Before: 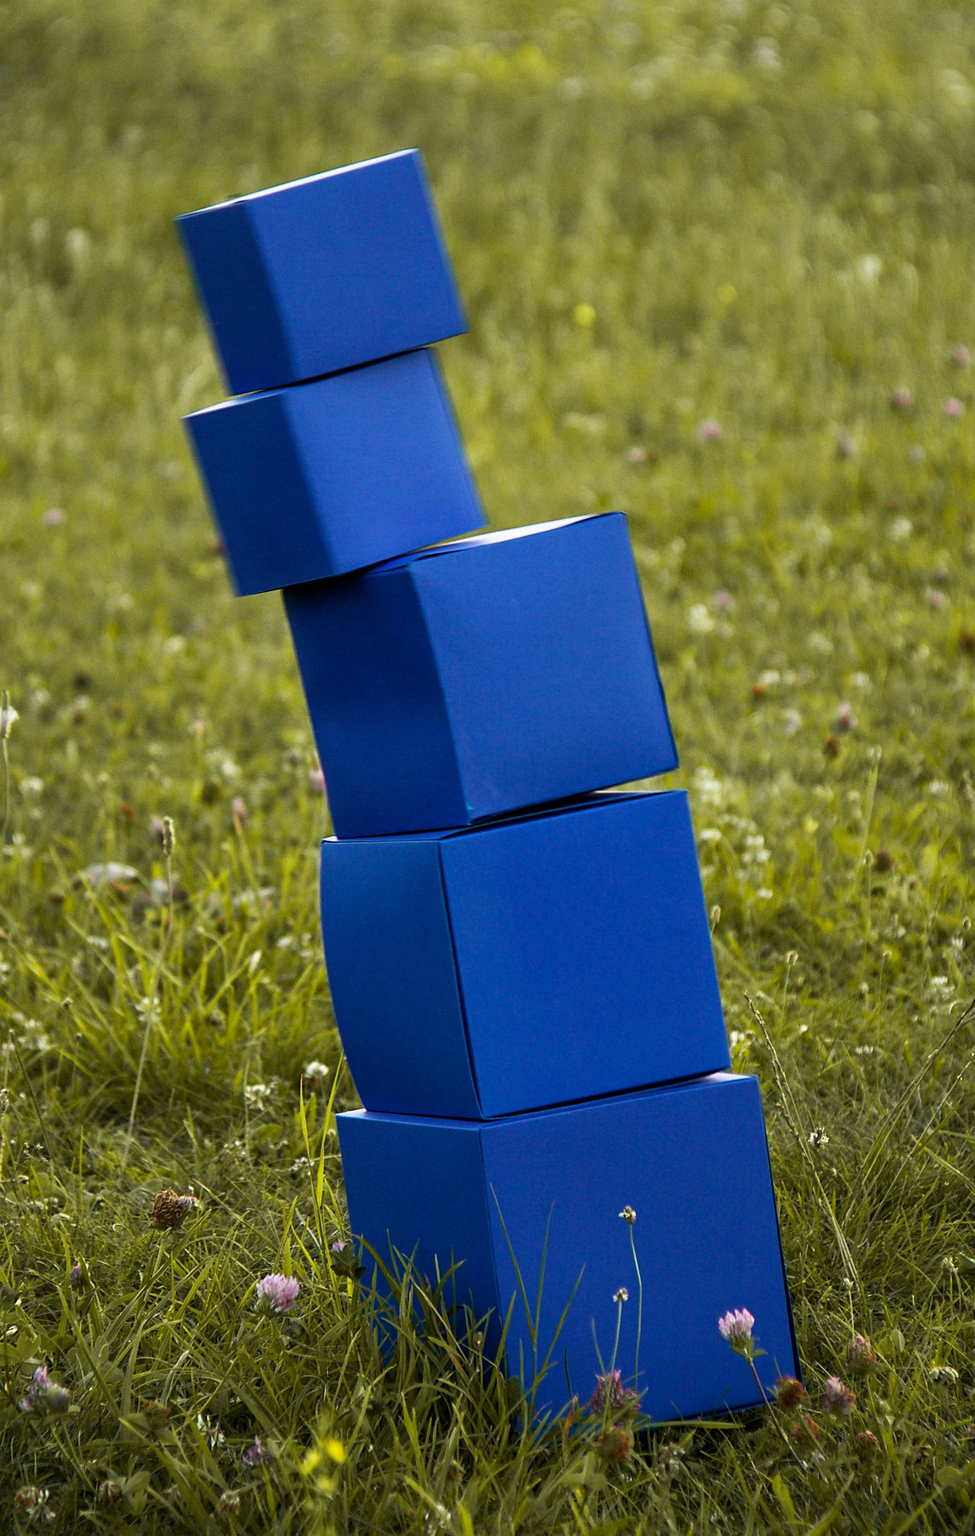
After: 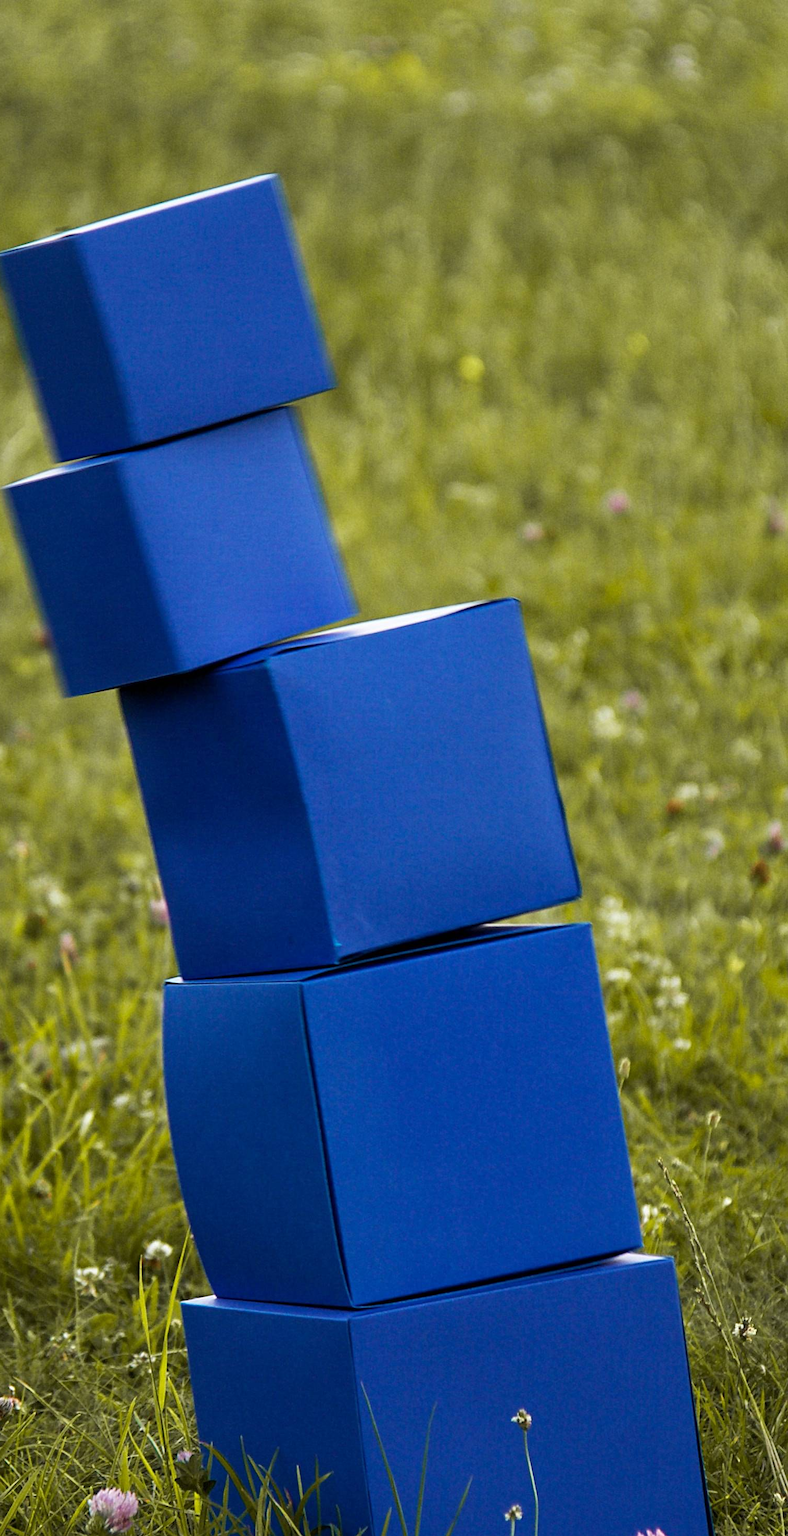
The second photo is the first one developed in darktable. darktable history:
crop: left 18.579%, right 12.133%, bottom 14.376%
